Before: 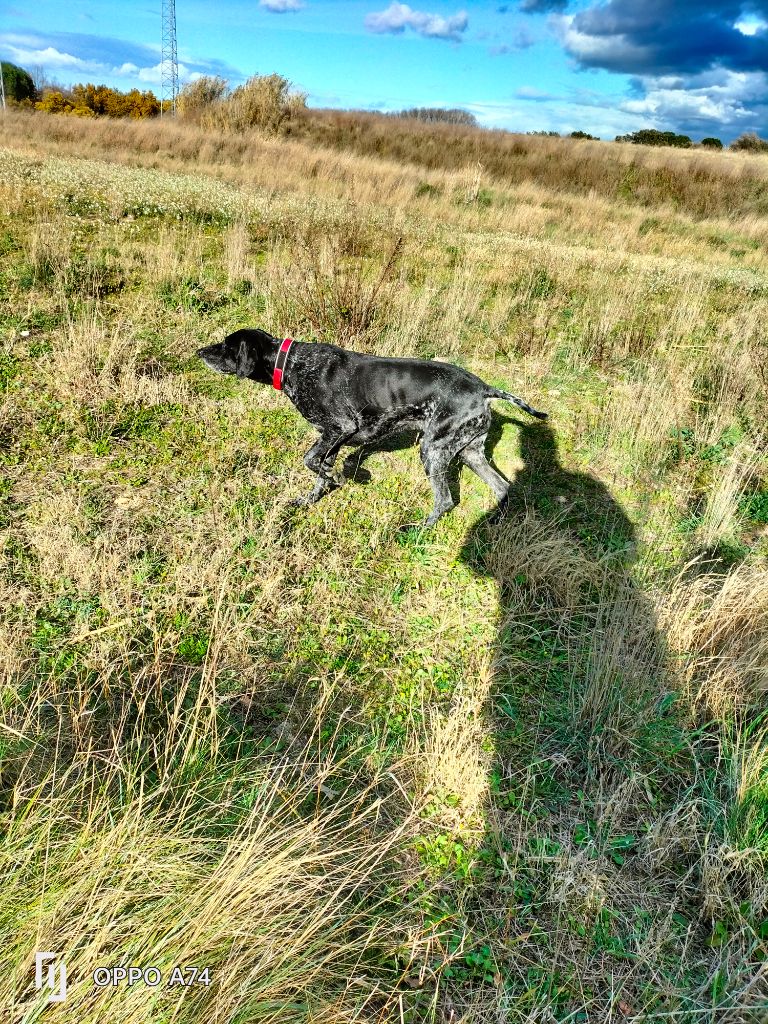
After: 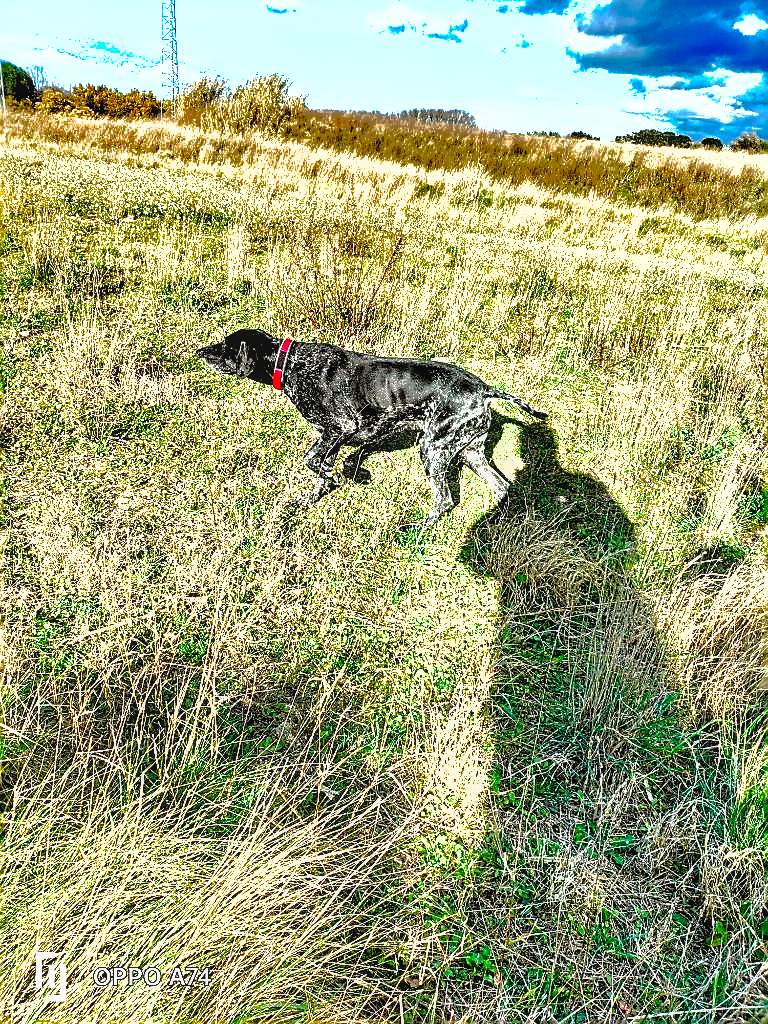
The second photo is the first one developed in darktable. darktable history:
exposure: exposure 1 EV, compensate exposure bias true, compensate highlight preservation false
local contrast: on, module defaults
sharpen: radius 1.39, amount 1.234, threshold 0.665
contrast brightness saturation: brightness -0.249, saturation 0.199
levels: levels [0.052, 0.496, 0.908]
tone equalizer: edges refinement/feathering 500, mask exposure compensation -1.26 EV, preserve details no
shadows and highlights: shadows 59.39, highlights -60
tone curve: curves: ch0 [(0, 0) (0.003, 0.019) (0.011, 0.02) (0.025, 0.019) (0.044, 0.027) (0.069, 0.038) (0.1, 0.056) (0.136, 0.089) (0.177, 0.137) (0.224, 0.187) (0.277, 0.259) (0.335, 0.343) (0.399, 0.437) (0.468, 0.532) (0.543, 0.613) (0.623, 0.685) (0.709, 0.752) (0.801, 0.822) (0.898, 0.9) (1, 1)], preserve colors none
